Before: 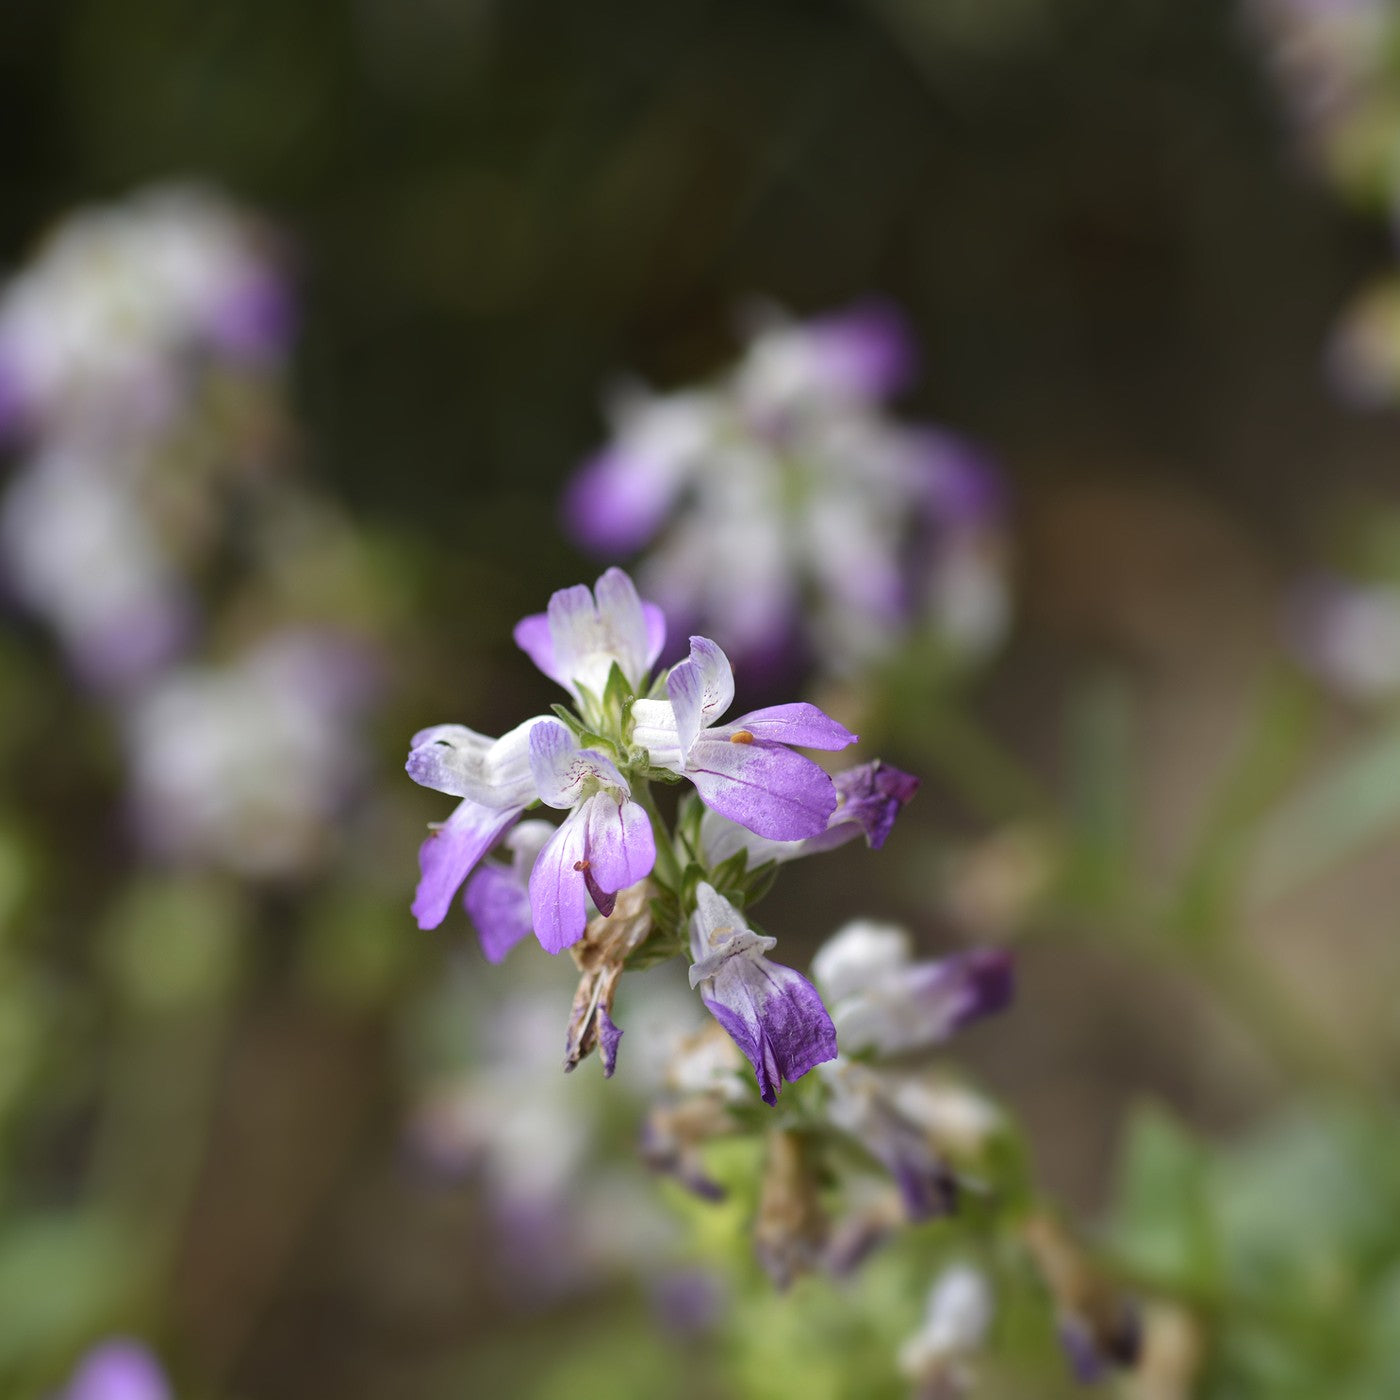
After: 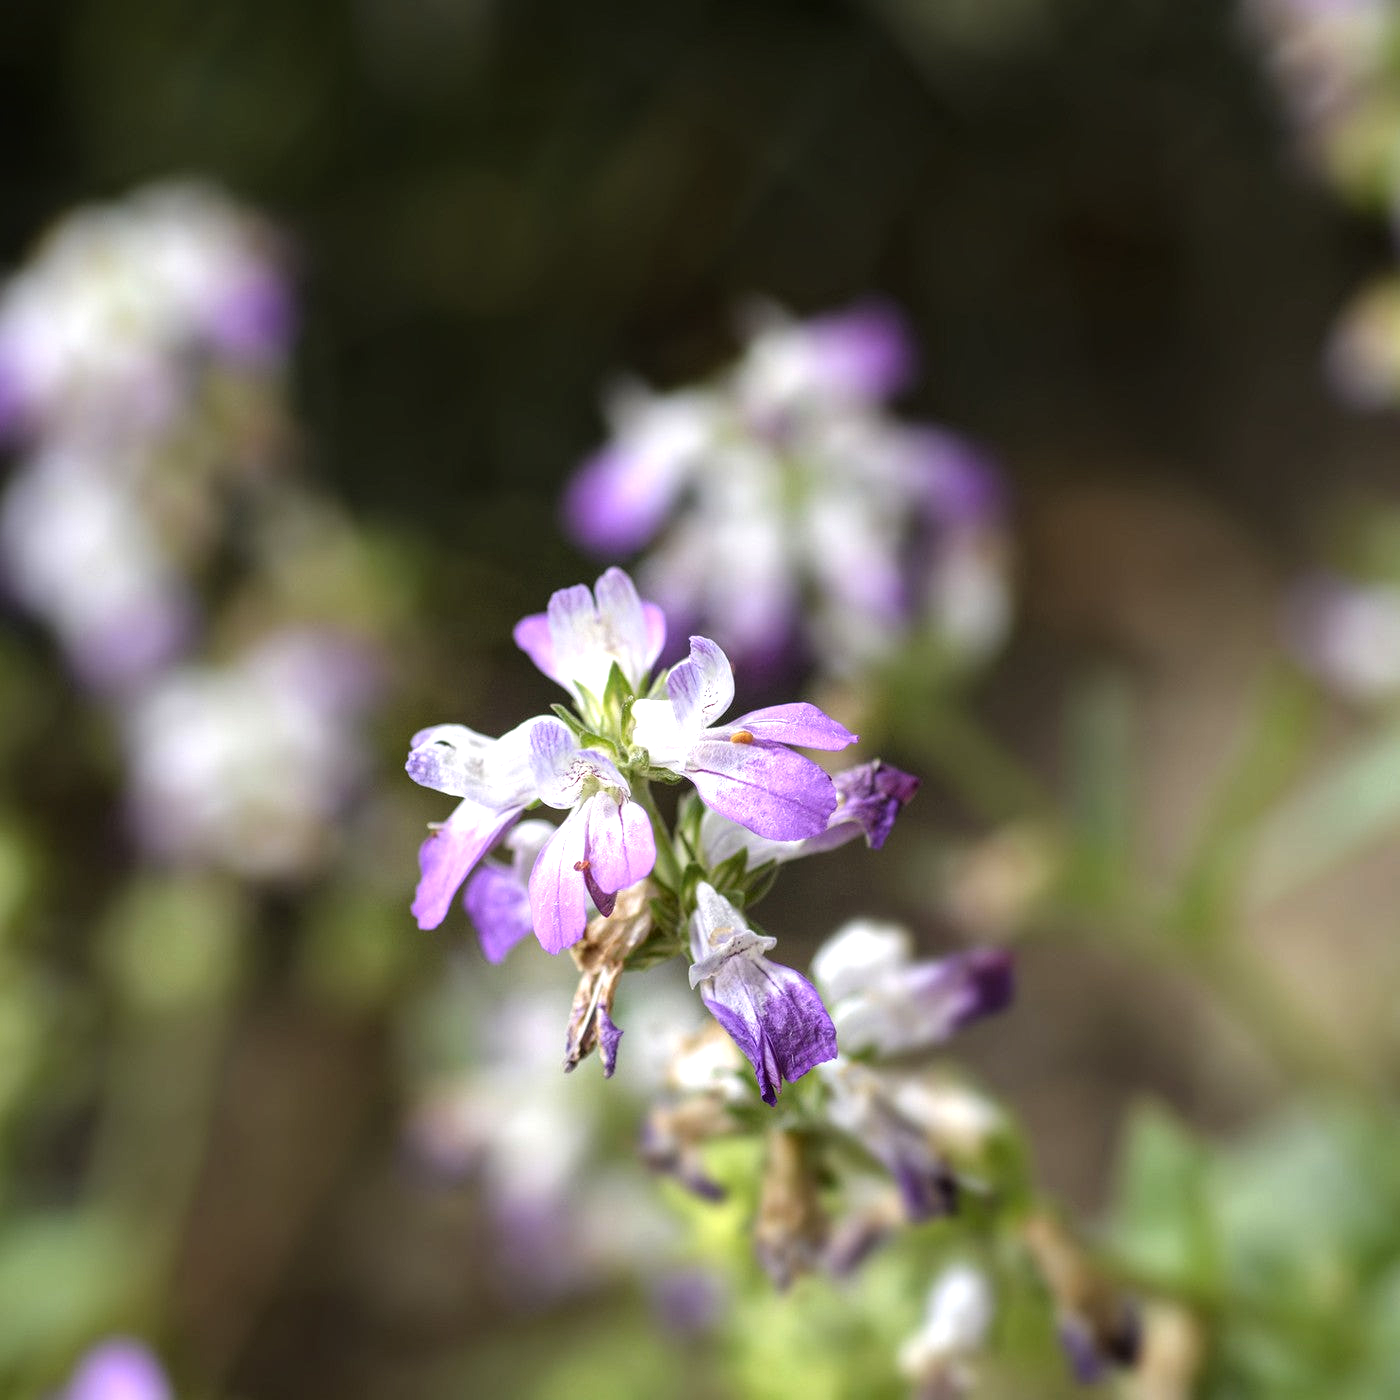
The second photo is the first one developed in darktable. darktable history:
tone equalizer: -8 EV -0.745 EV, -7 EV -0.694 EV, -6 EV -0.626 EV, -5 EV -0.418 EV, -3 EV 0.37 EV, -2 EV 0.6 EV, -1 EV 0.698 EV, +0 EV 0.746 EV
local contrast: on, module defaults
exposure: black level correction 0.001, compensate highlight preservation false
